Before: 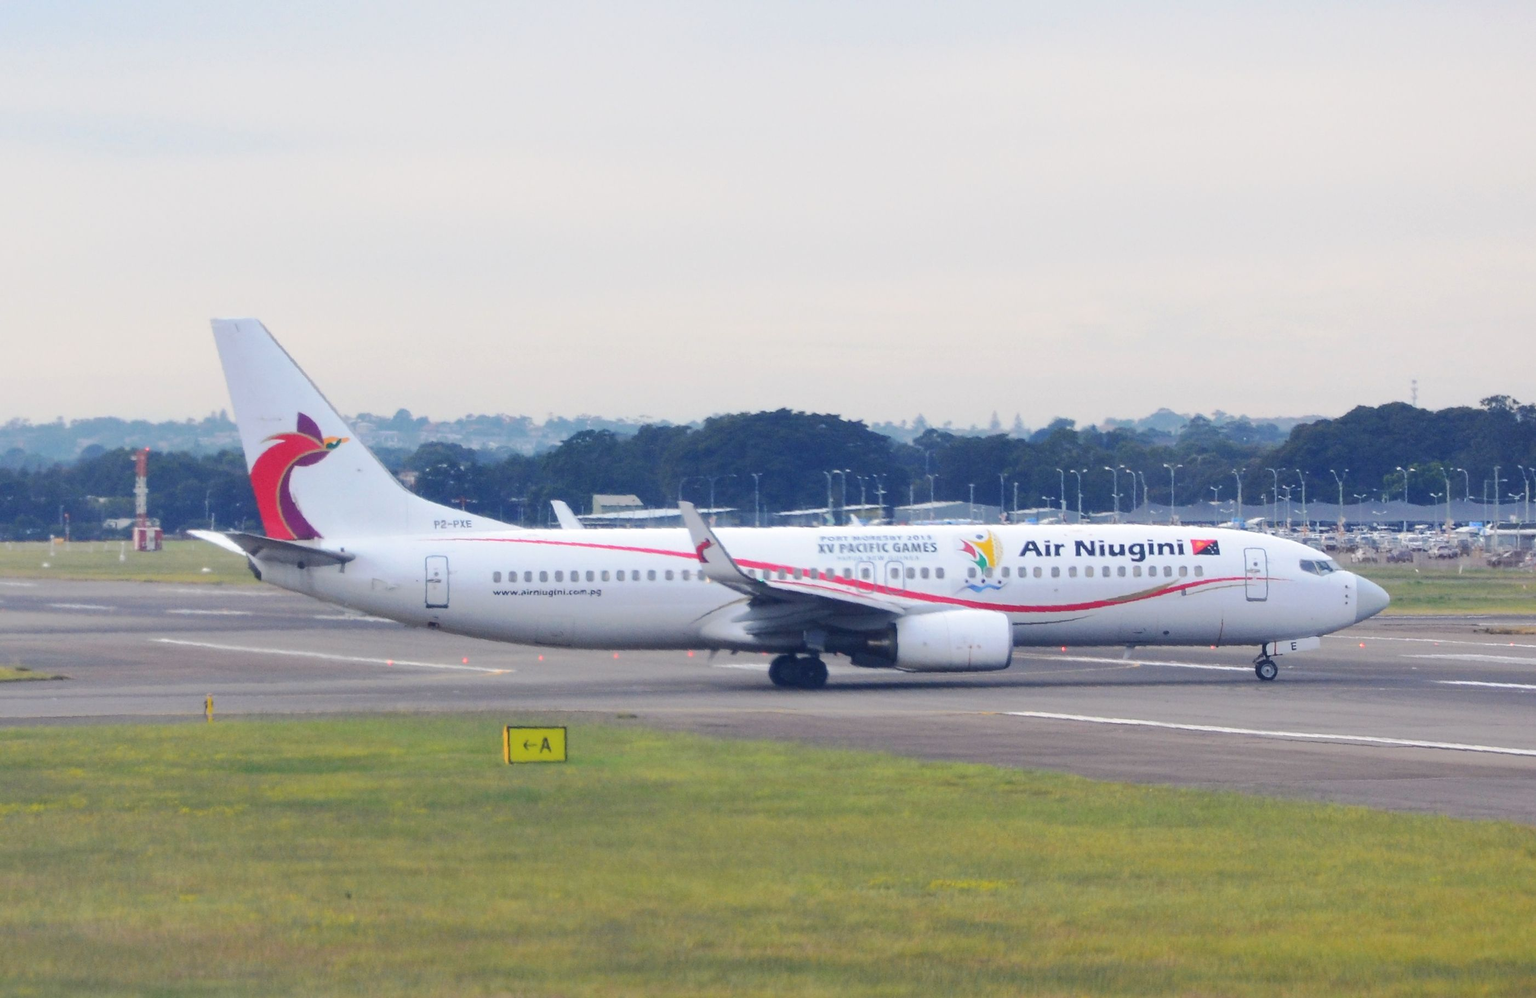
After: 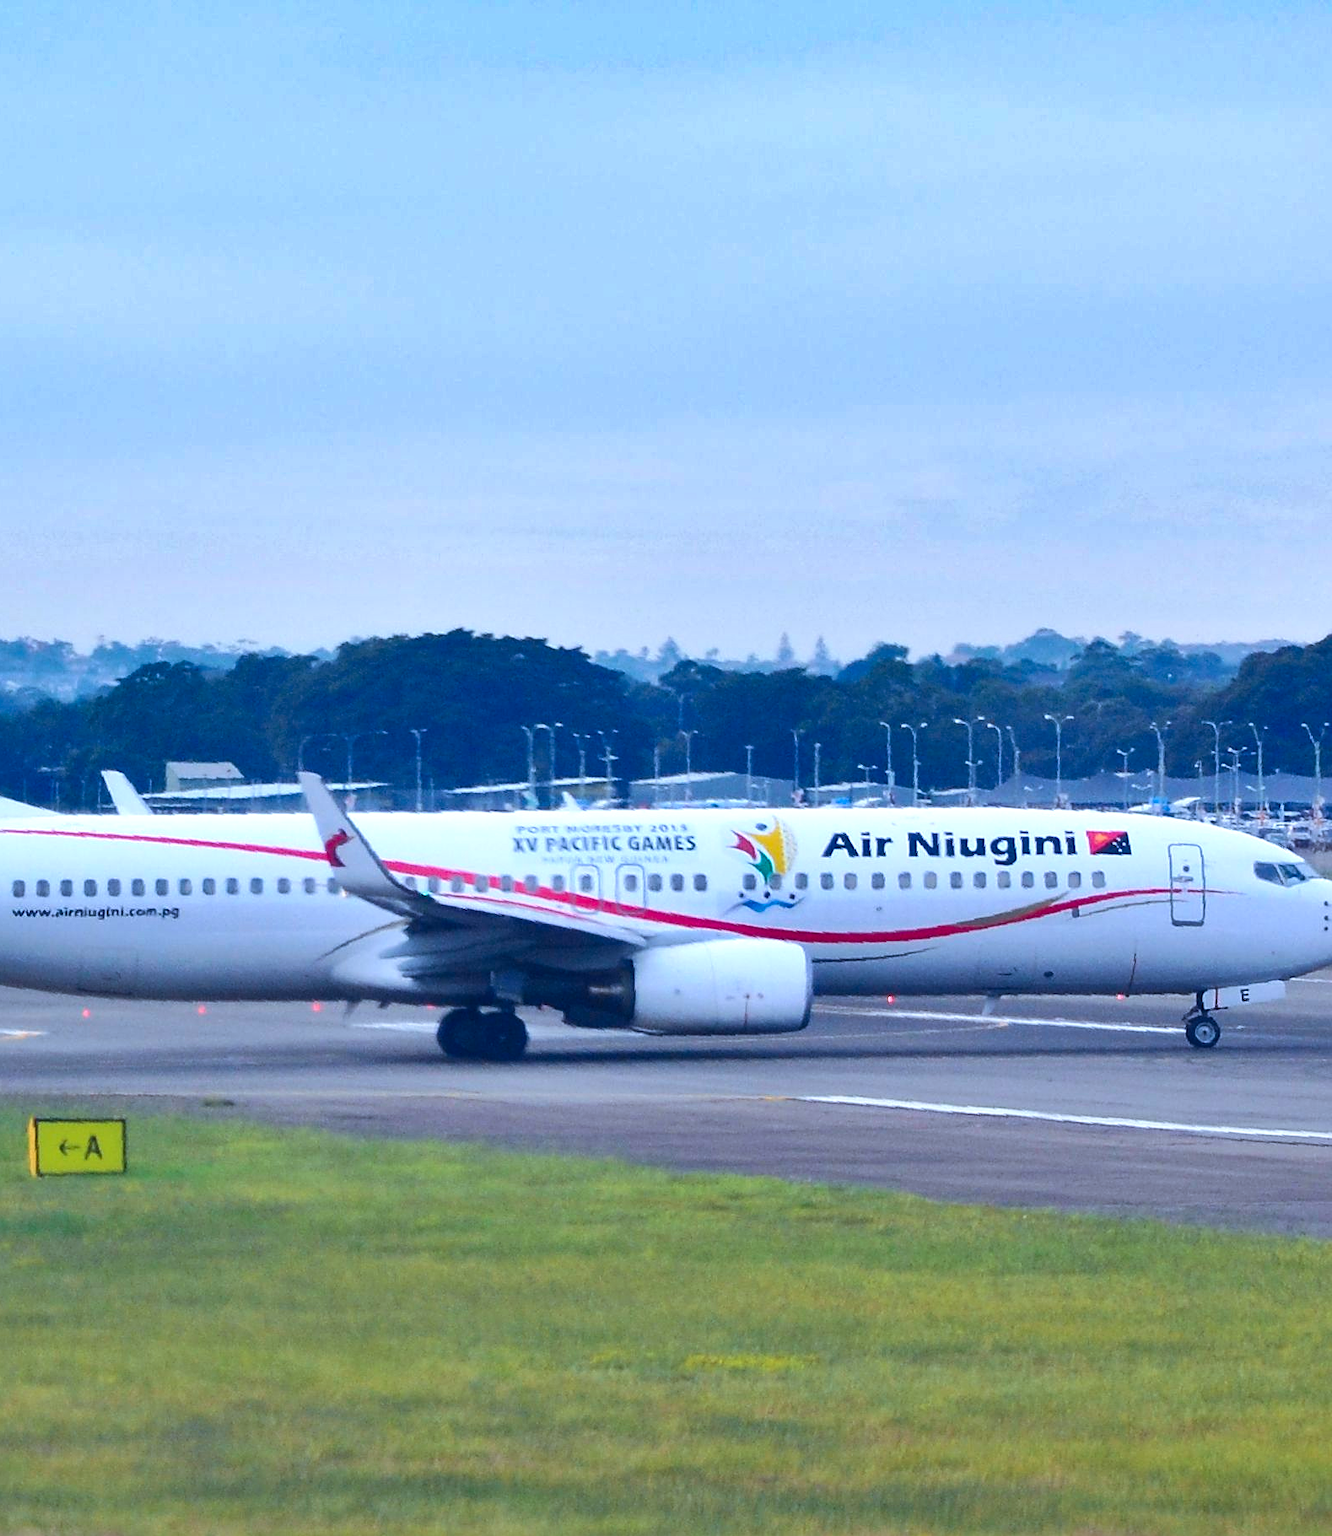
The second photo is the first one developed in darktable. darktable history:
shadows and highlights: white point adjustment 0.101, highlights -70.43, soften with gaussian
exposure: exposure 0.164 EV, compensate exposure bias true, compensate highlight preservation false
crop: left 31.604%, top 0.012%, right 11.999%
contrast brightness saturation: contrast 0.126, brightness -0.048, saturation 0.159
velvia: strength 17.36%
sharpen: on, module defaults
color calibration: x 0.38, y 0.391, temperature 4080.1 K
